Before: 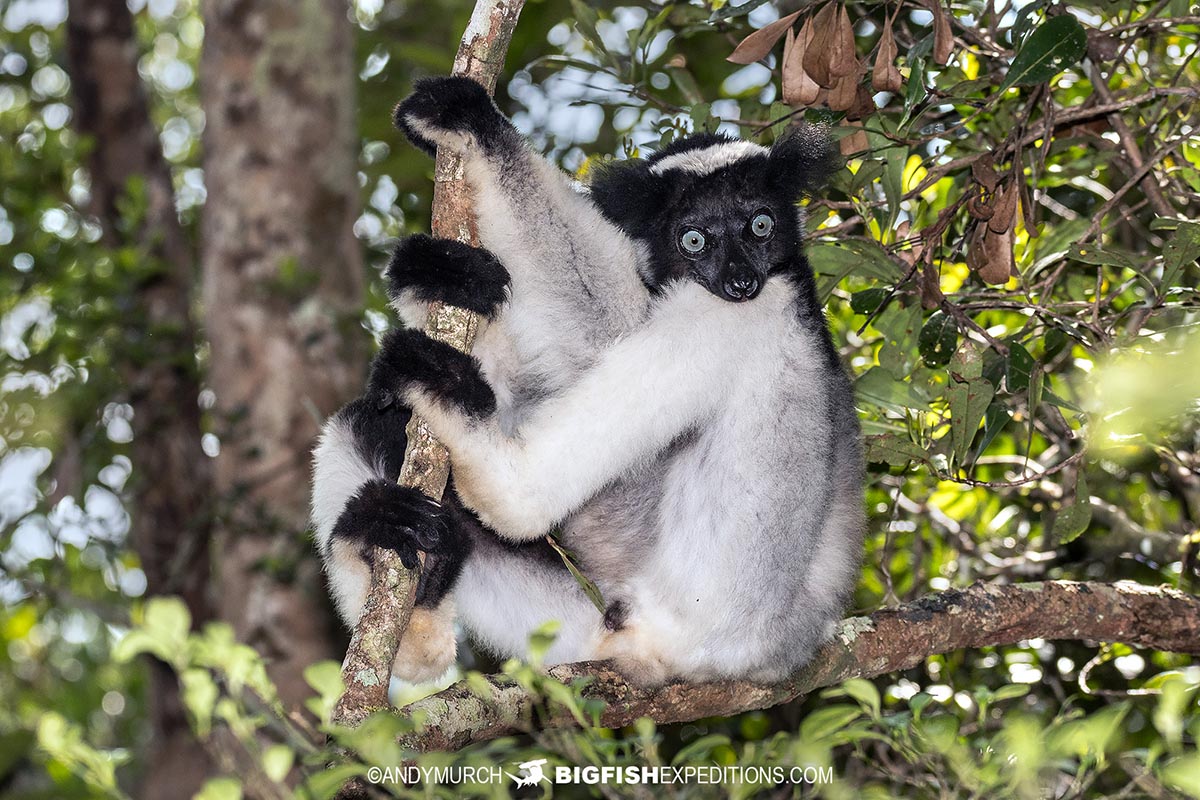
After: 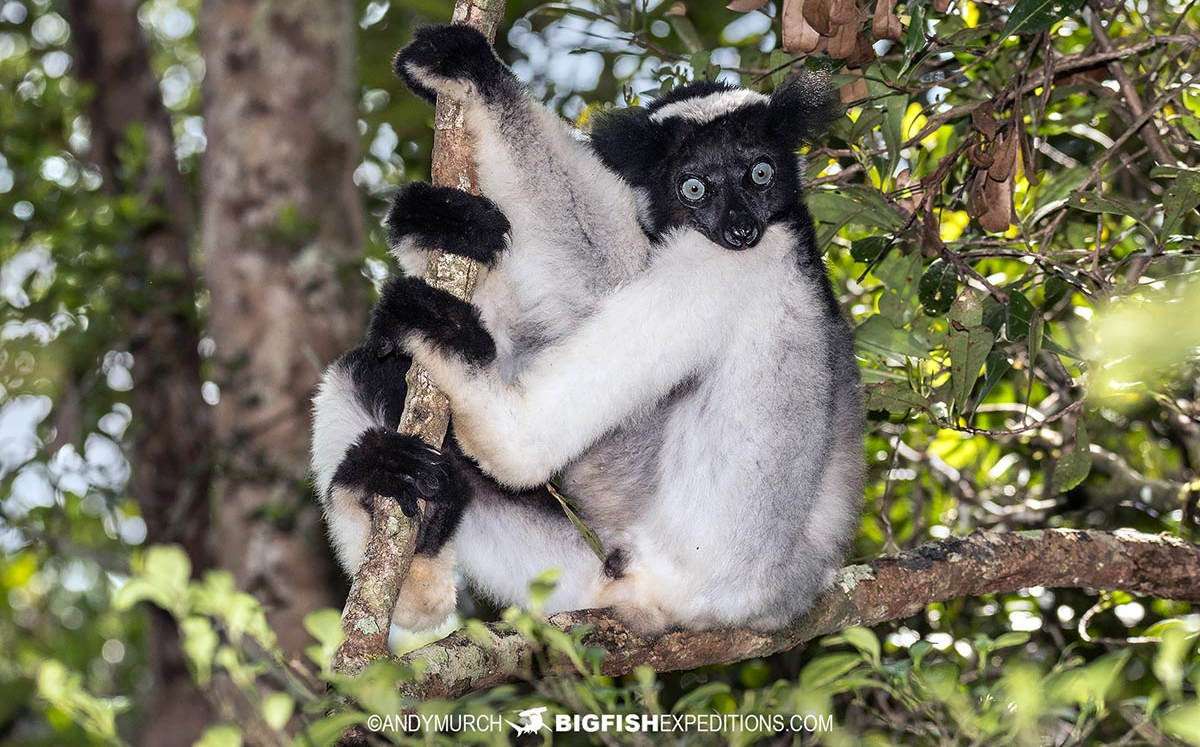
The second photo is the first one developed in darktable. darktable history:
crop and rotate: top 6.527%
